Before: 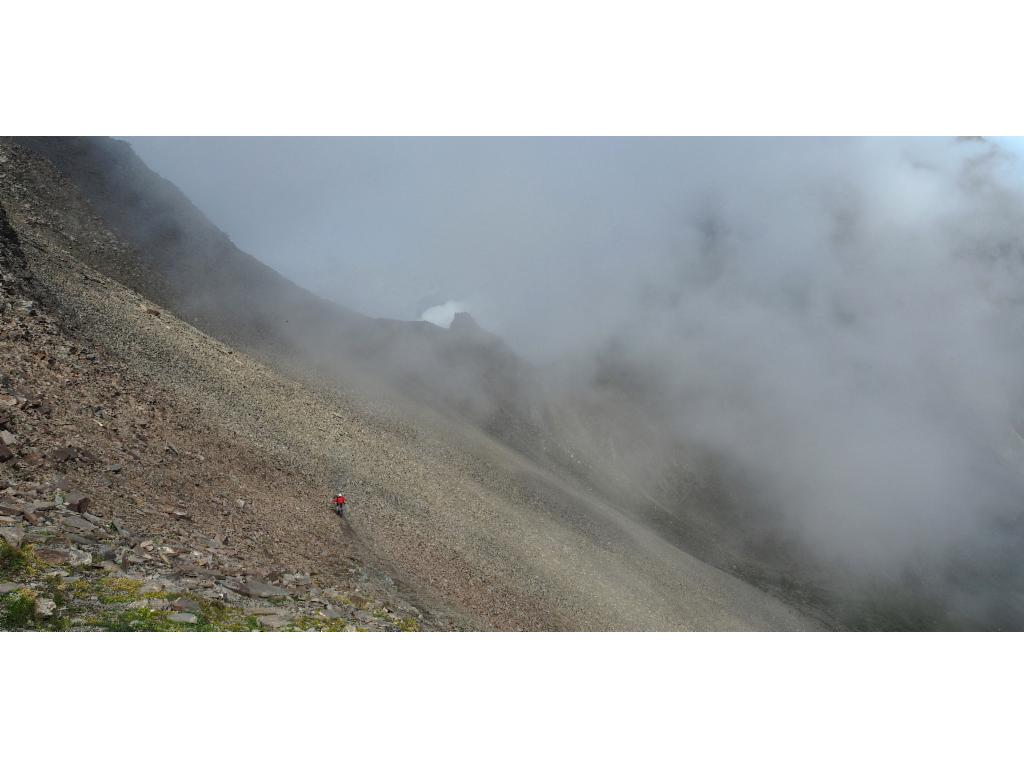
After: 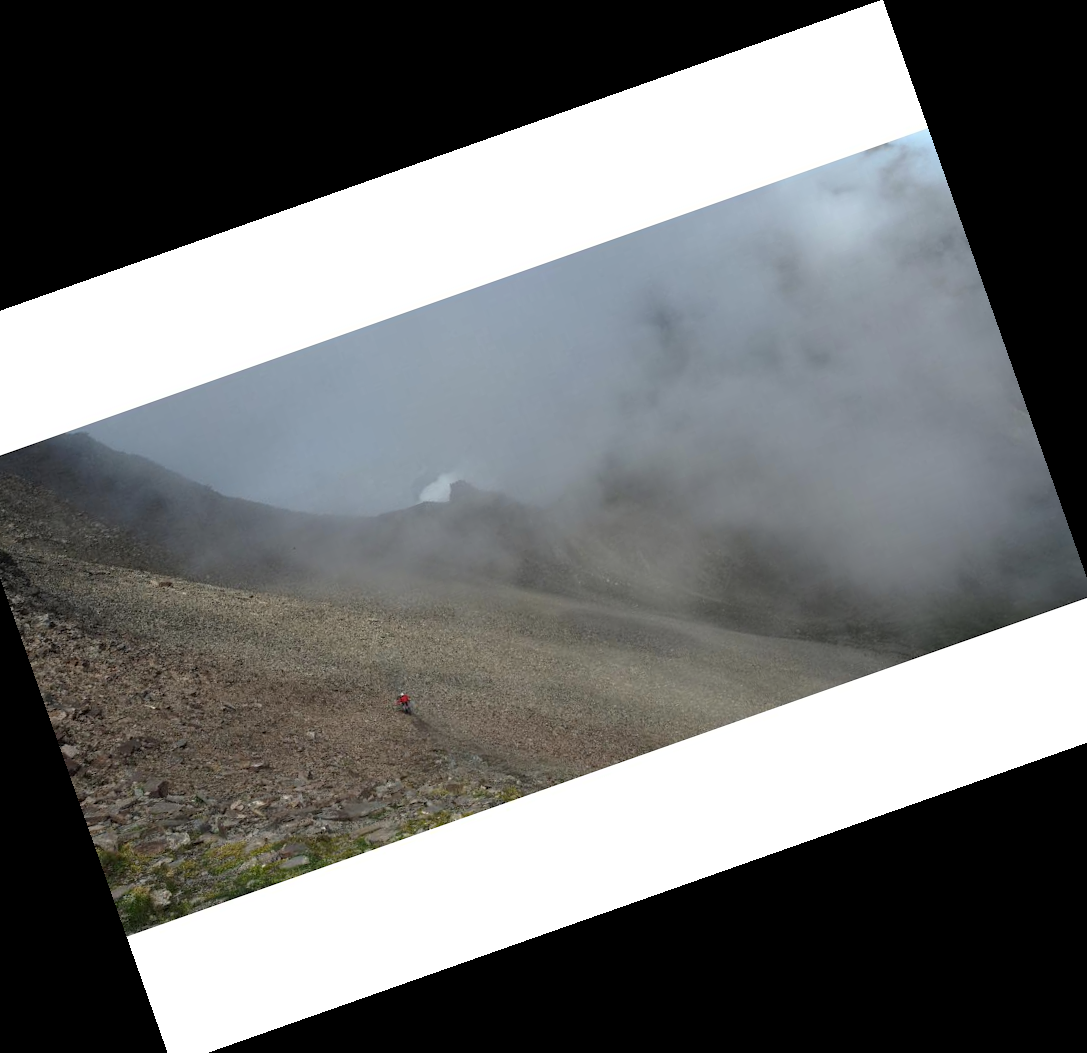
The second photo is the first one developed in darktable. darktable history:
crop and rotate: angle 19.43°, left 6.812%, right 4.125%, bottom 1.087%
tone curve: curves: ch0 [(0, 0) (0.641, 0.595) (1, 1)], color space Lab, linked channels, preserve colors none
